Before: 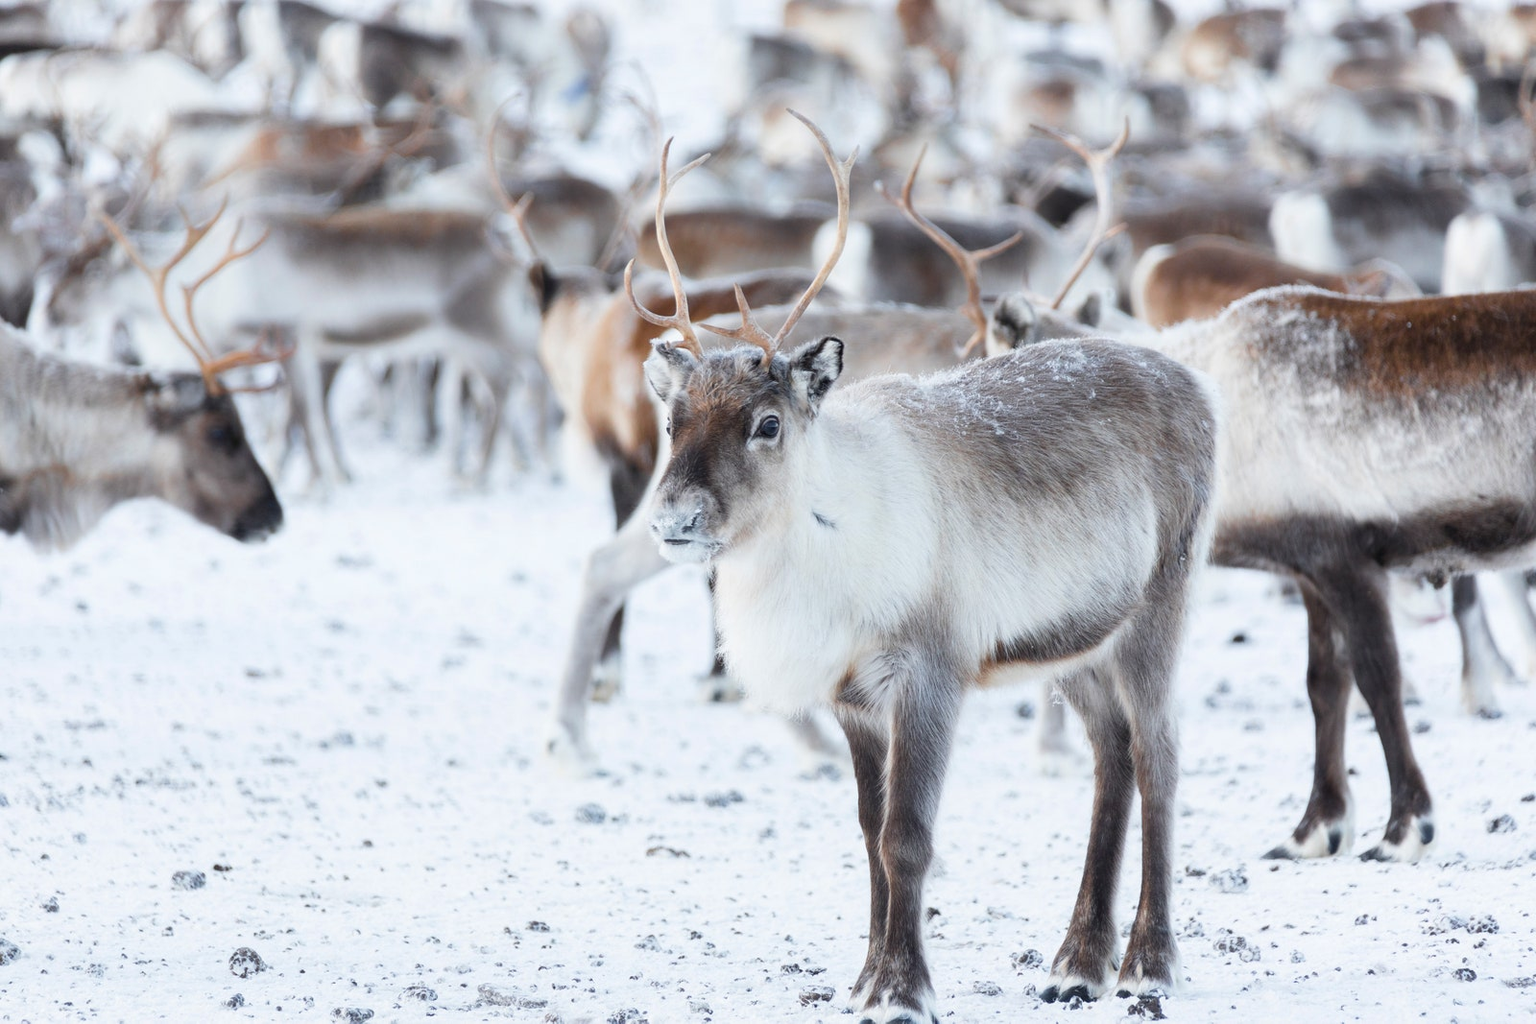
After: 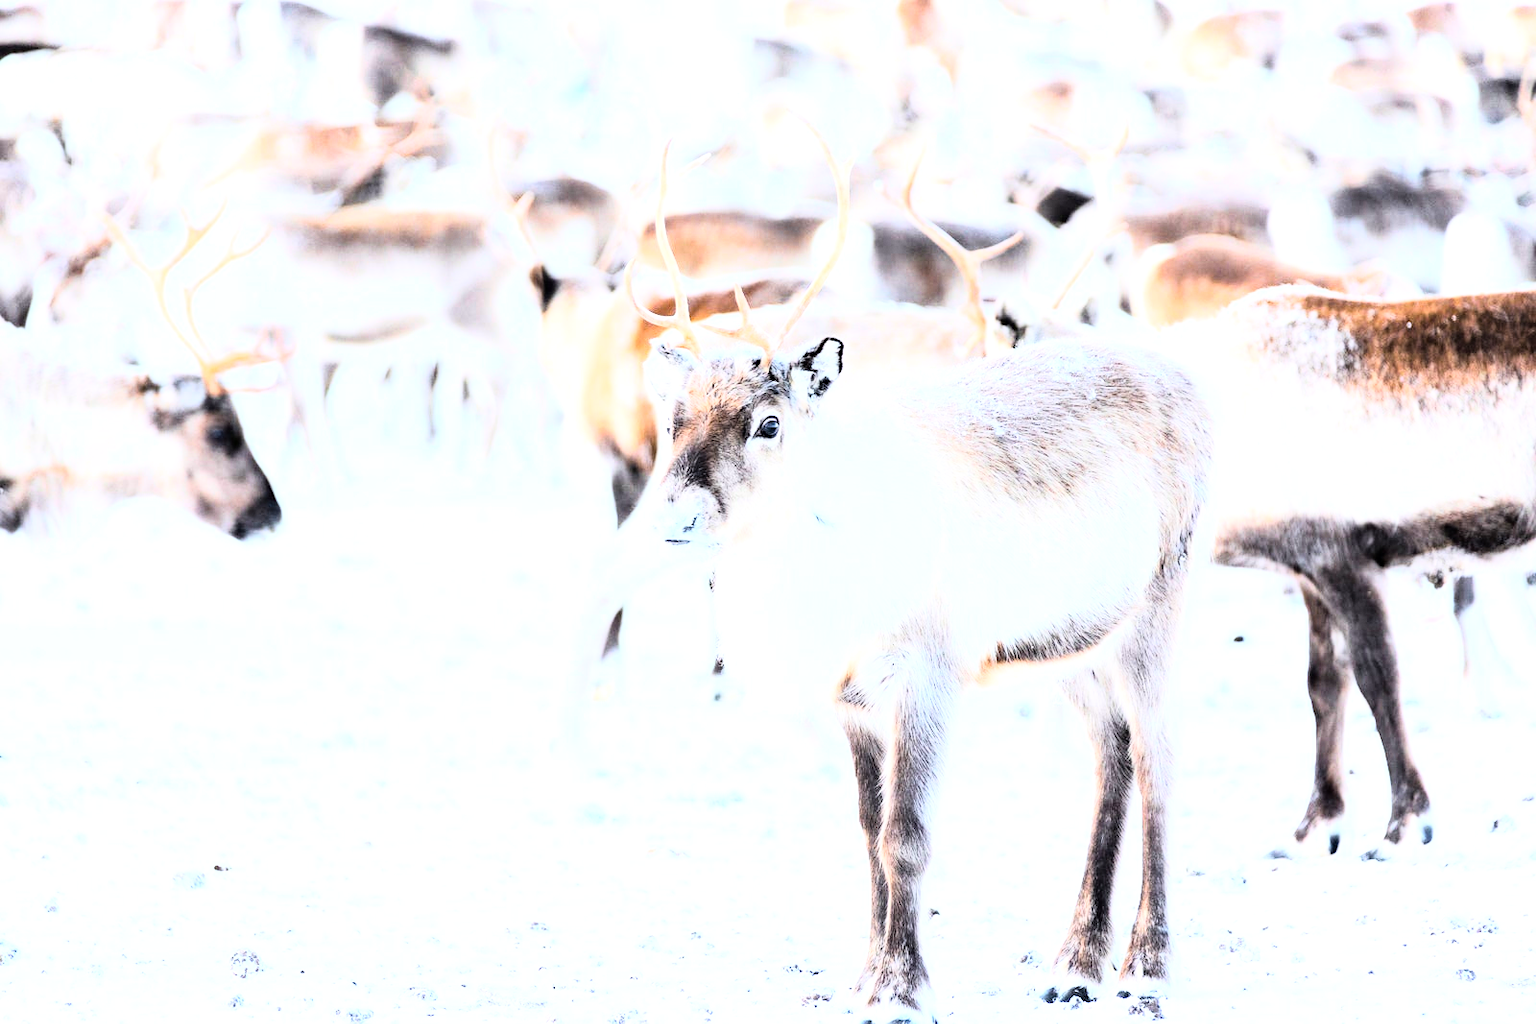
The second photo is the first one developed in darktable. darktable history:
rgb curve: curves: ch0 [(0, 0) (0.21, 0.15) (0.24, 0.21) (0.5, 0.75) (0.75, 0.96) (0.89, 0.99) (1, 1)]; ch1 [(0, 0.02) (0.21, 0.13) (0.25, 0.2) (0.5, 0.67) (0.75, 0.9) (0.89, 0.97) (1, 1)]; ch2 [(0, 0.02) (0.21, 0.13) (0.25, 0.2) (0.5, 0.67) (0.75, 0.9) (0.89, 0.97) (1, 1)], compensate middle gray true
haze removal: compatibility mode true, adaptive false
exposure: black level correction 0.001, exposure 1.129 EV, compensate exposure bias true, compensate highlight preservation false
